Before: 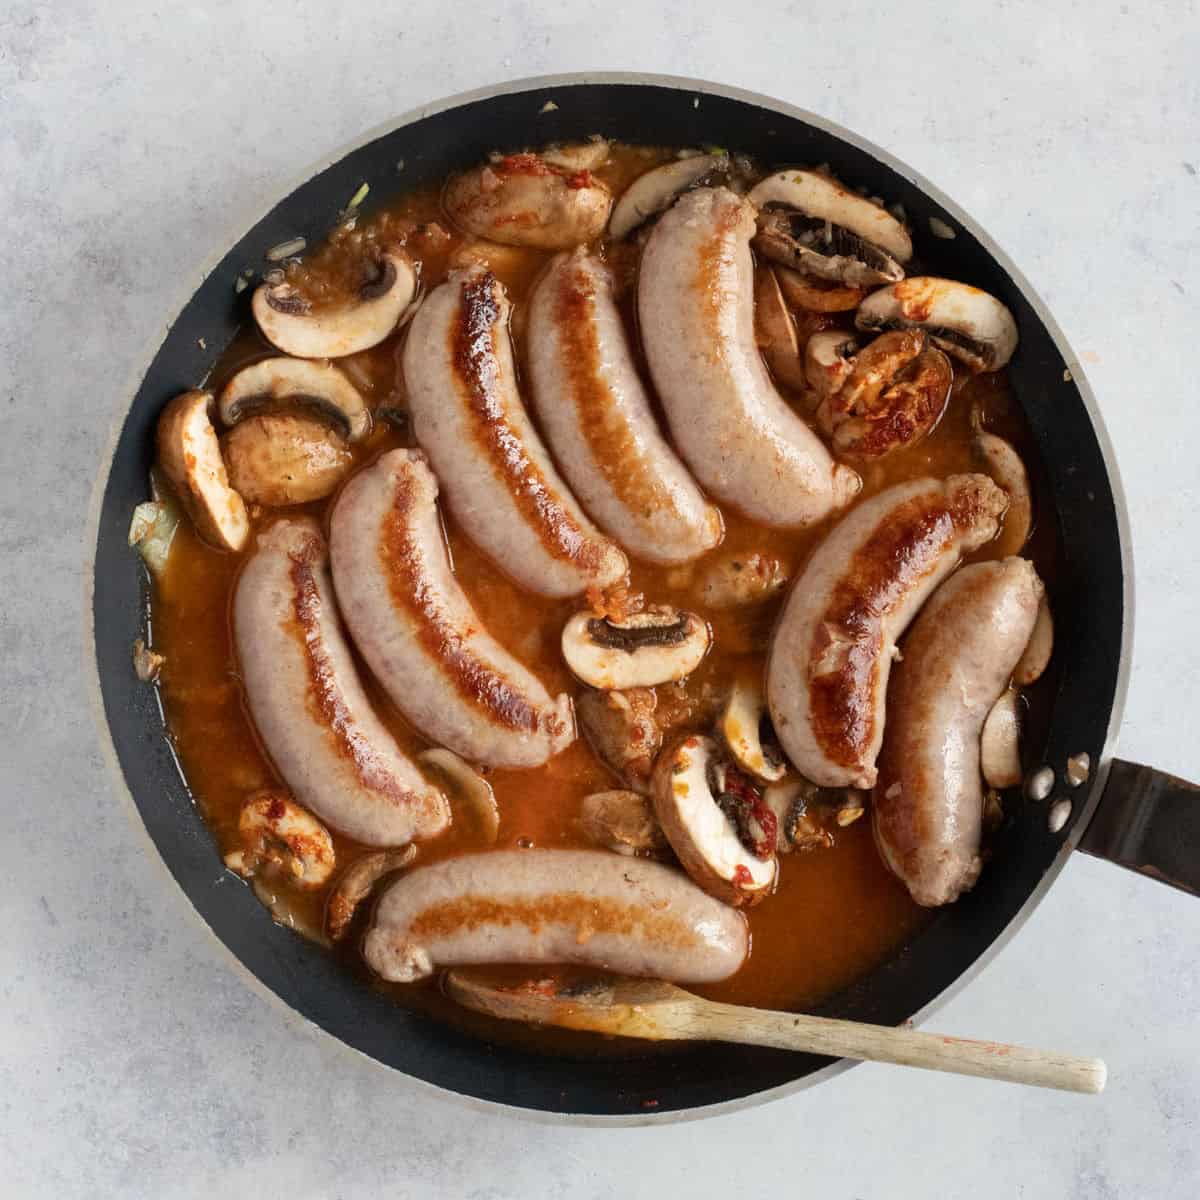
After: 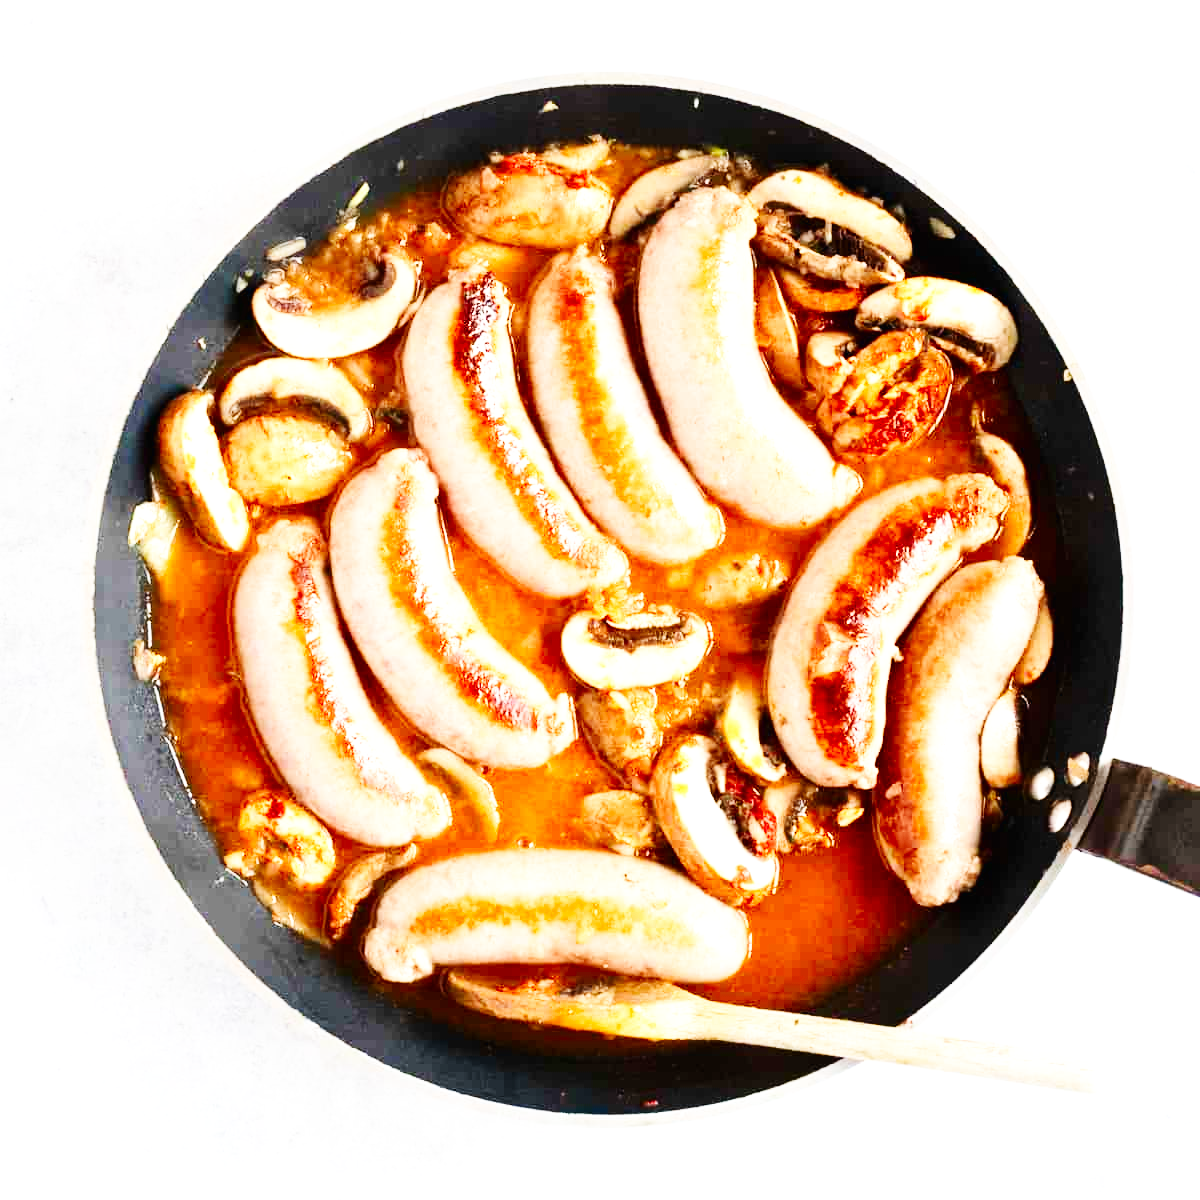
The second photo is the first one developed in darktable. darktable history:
base curve: curves: ch0 [(0, 0.003) (0.001, 0.002) (0.006, 0.004) (0.02, 0.022) (0.048, 0.086) (0.094, 0.234) (0.162, 0.431) (0.258, 0.629) (0.385, 0.8) (0.548, 0.918) (0.751, 0.988) (1, 1)], preserve colors none
exposure: exposure 0.827 EV, compensate highlight preservation false
contrast brightness saturation: contrast 0.15, brightness -0.011, saturation 0.099
